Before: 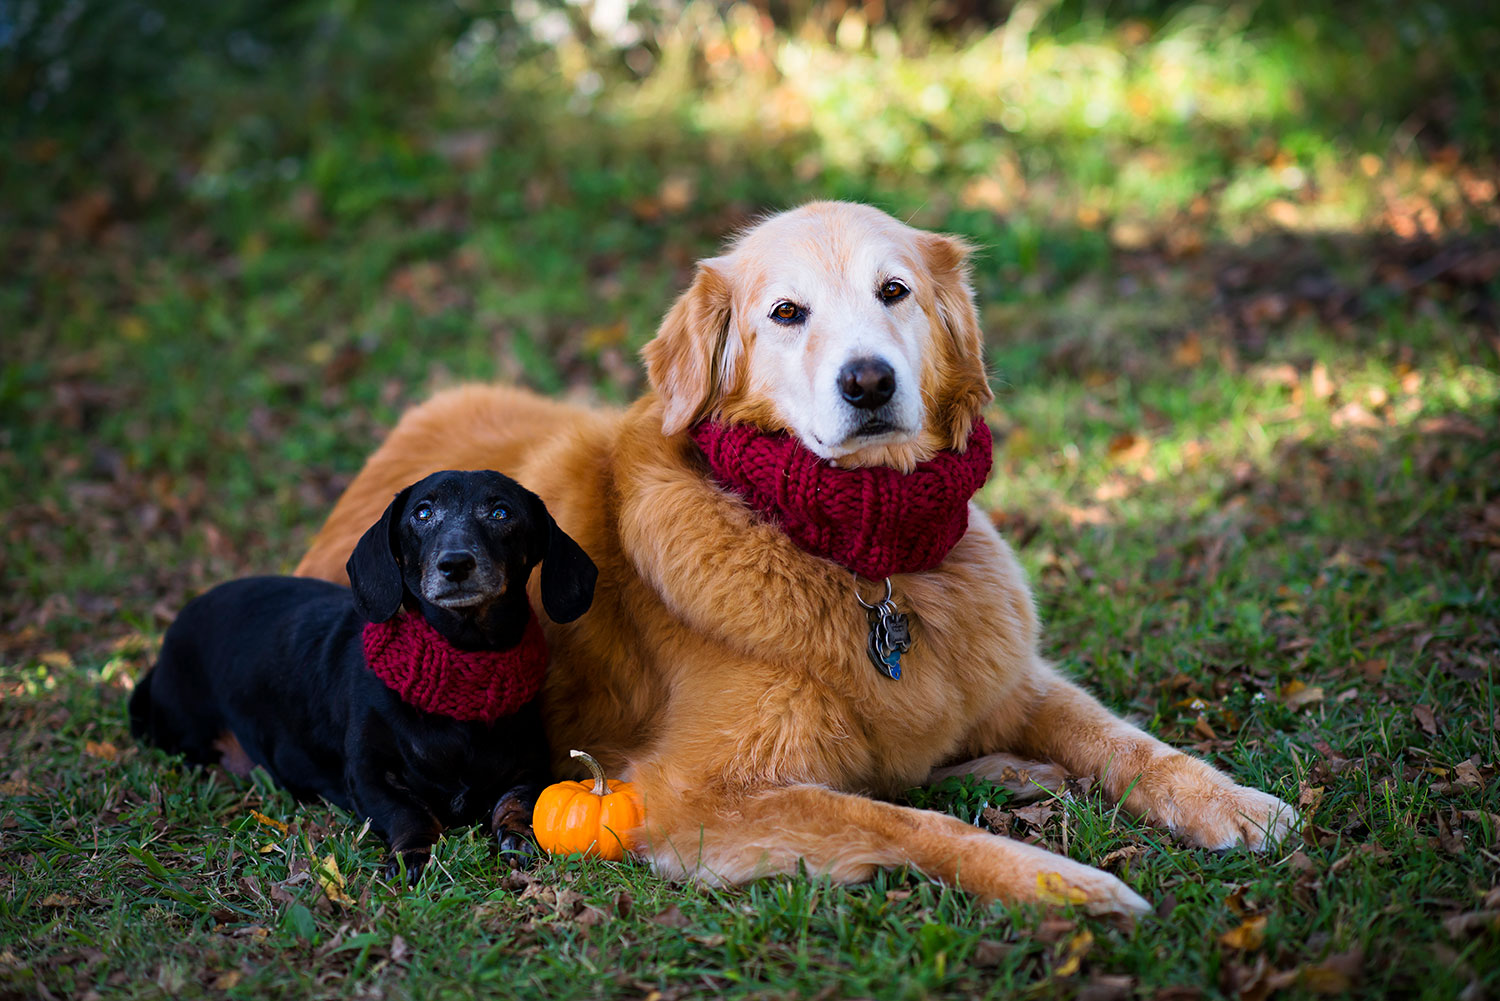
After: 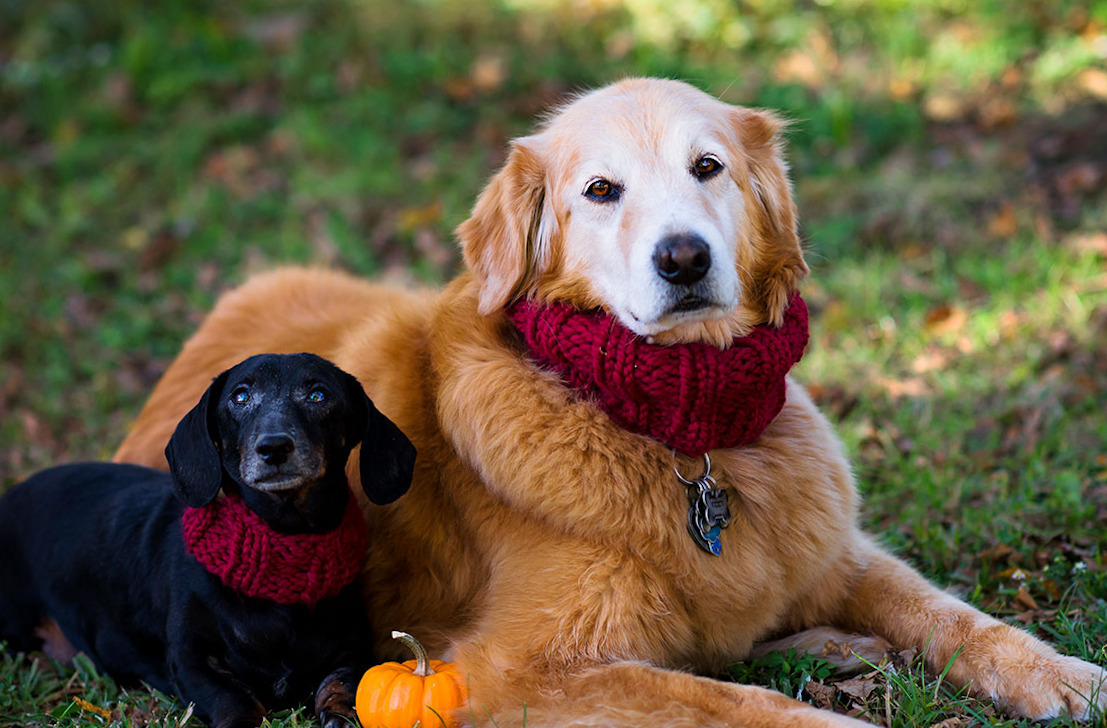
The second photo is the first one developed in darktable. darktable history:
crop and rotate: left 11.831%, top 11.346%, right 13.429%, bottom 13.899%
rotate and perspective: rotation -1°, crop left 0.011, crop right 0.989, crop top 0.025, crop bottom 0.975
